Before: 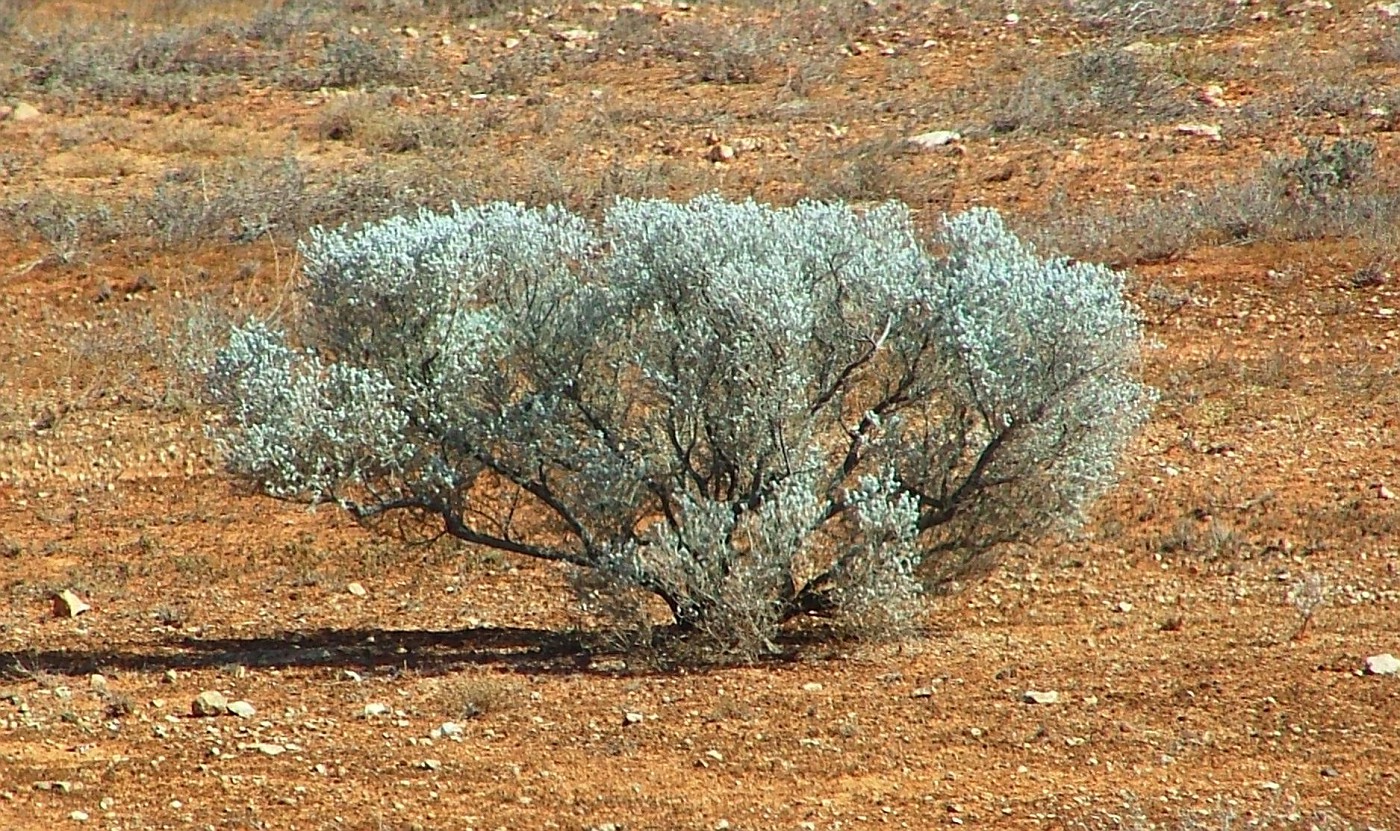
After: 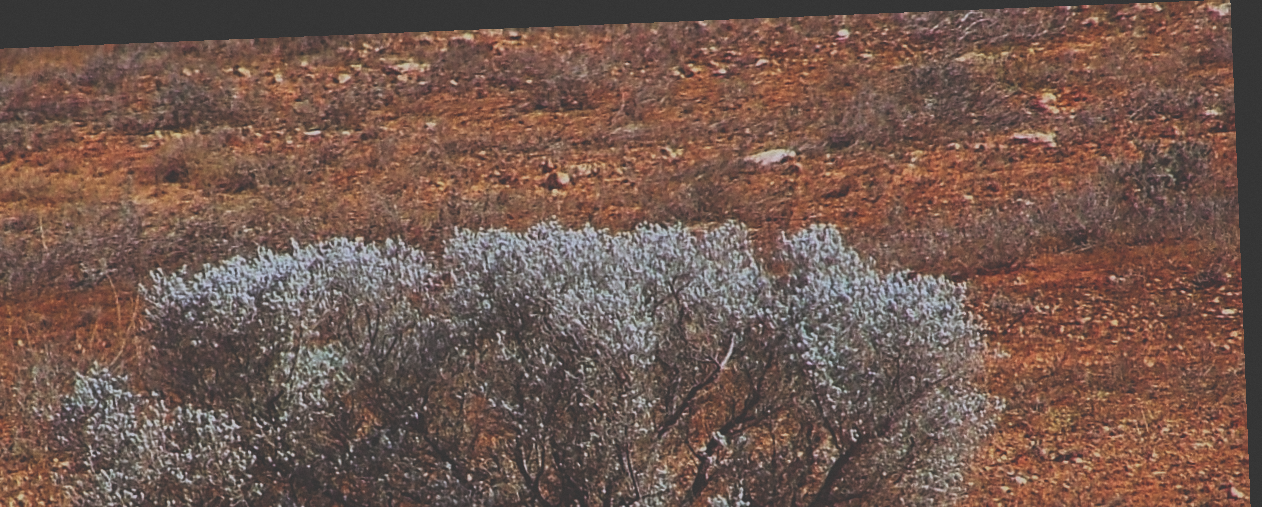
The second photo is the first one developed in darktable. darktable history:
rgb levels: mode RGB, independent channels, levels [[0, 0.474, 1], [0, 0.5, 1], [0, 0.5, 1]]
grain: coarseness 14.57 ISO, strength 8.8%
white balance: red 0.954, blue 1.079
base curve: curves: ch0 [(0, 0.036) (0.007, 0.037) (0.604, 0.887) (1, 1)], preserve colors none
crop and rotate: left 11.812%, bottom 42.776%
exposure: exposure -1.468 EV, compensate highlight preservation false
rotate and perspective: rotation -2.29°, automatic cropping off
